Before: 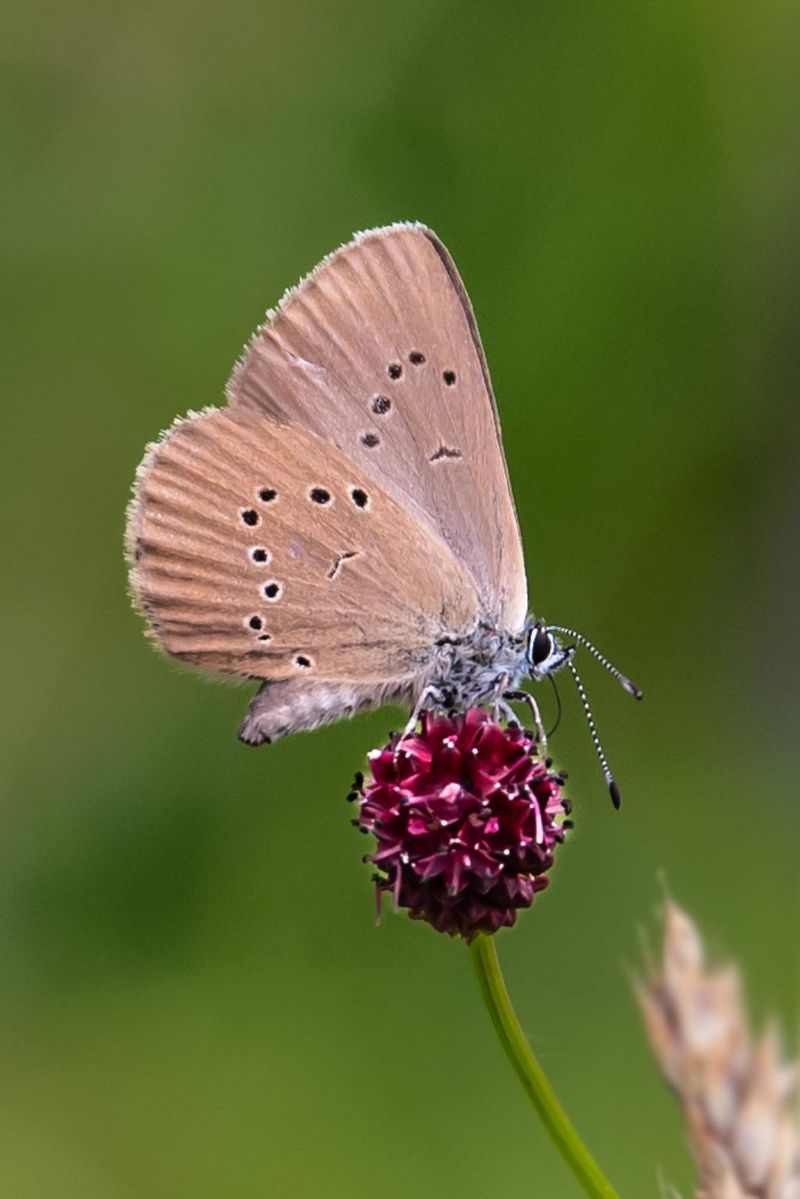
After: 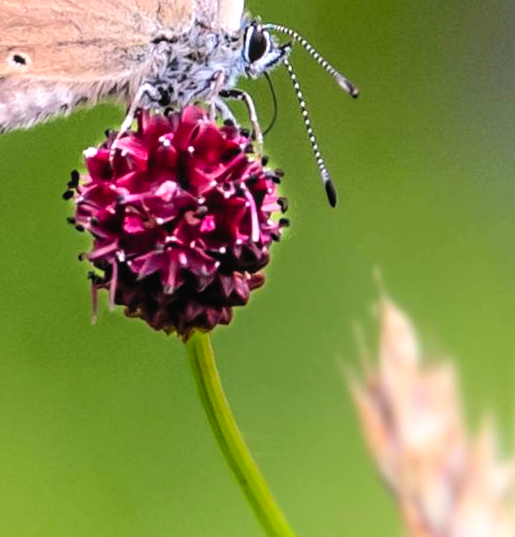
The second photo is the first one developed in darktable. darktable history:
shadows and highlights: shadows -24.28, highlights 49.77, soften with gaussian
filmic rgb: black relative exposure -8.79 EV, white relative exposure 4.98 EV, threshold 3 EV, target black luminance 0%, hardness 3.77, latitude 66.33%, contrast 0.822, shadows ↔ highlights balance 20%, color science v5 (2021), contrast in shadows safe, contrast in highlights safe, enable highlight reconstruction true
local contrast: detail 110%
levels: levels [0, 0.374, 0.749]
crop and rotate: left 35.509%, top 50.238%, bottom 4.934%
